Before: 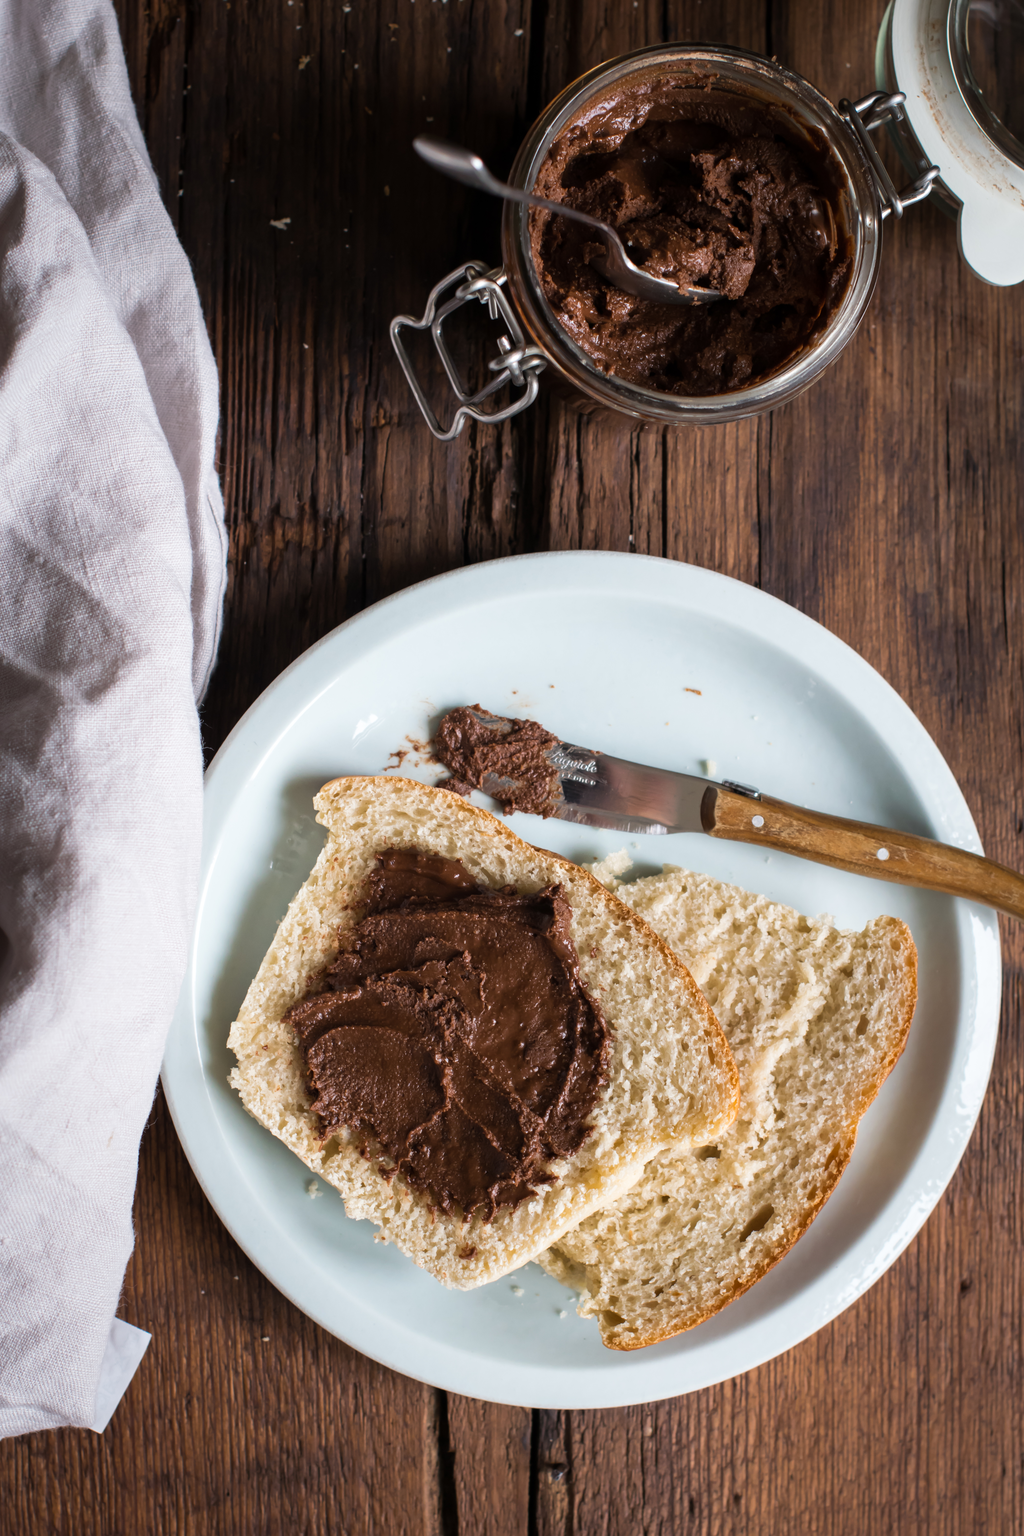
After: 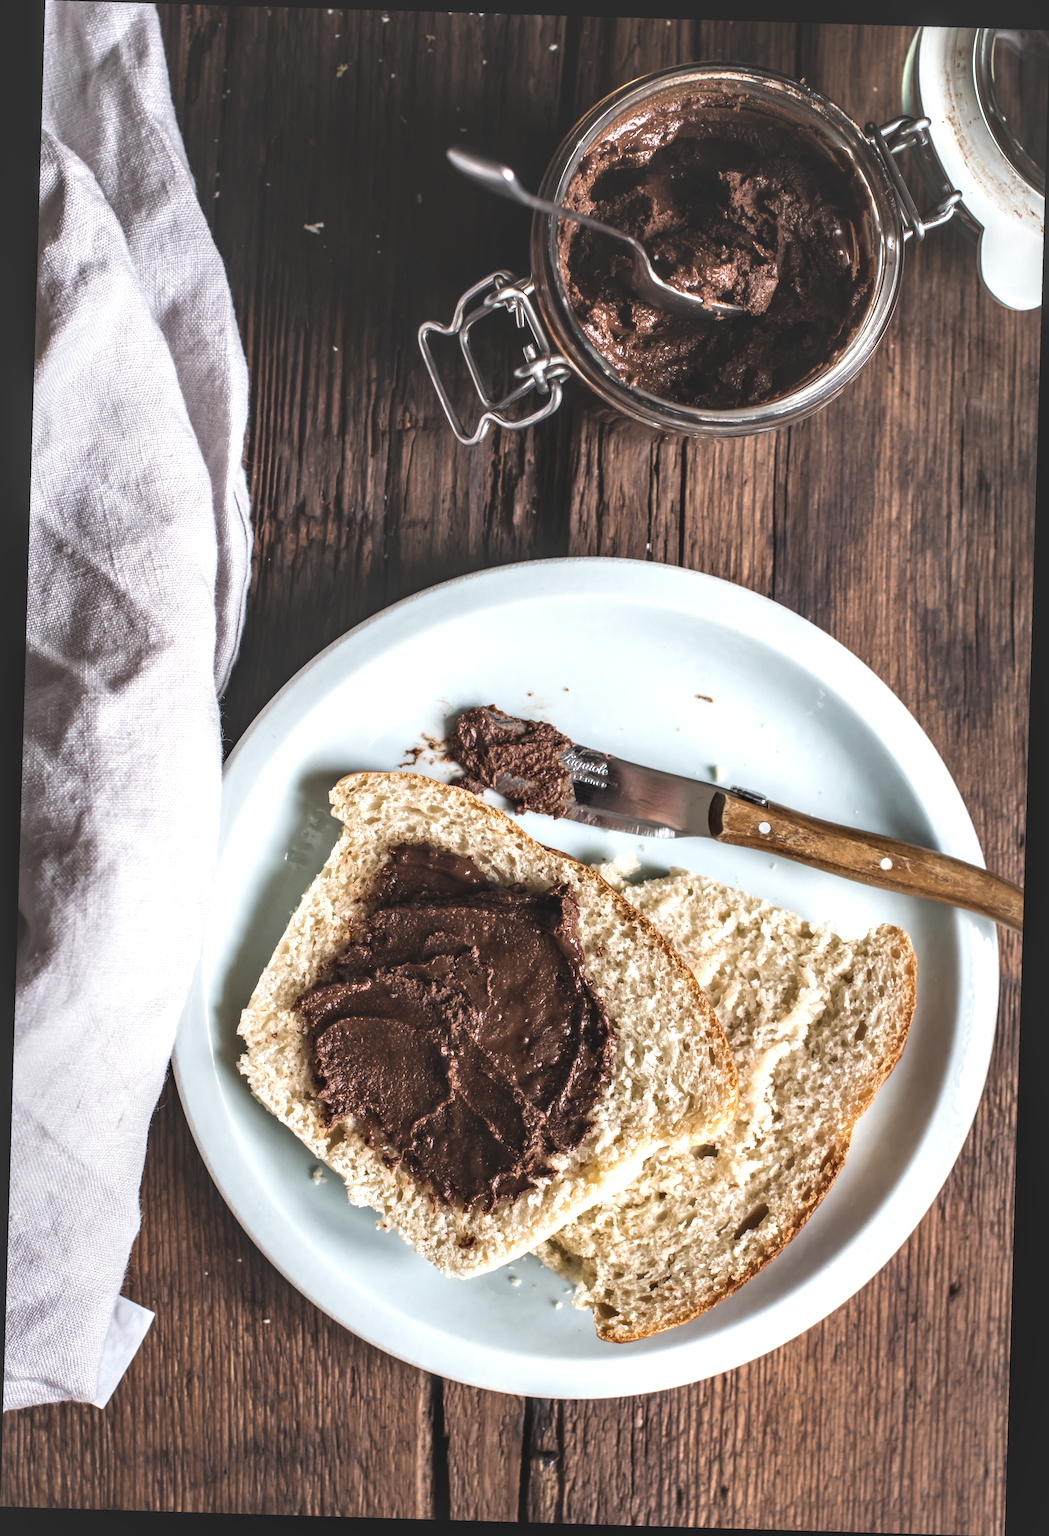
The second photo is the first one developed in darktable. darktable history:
exposure: black level correction -0.03, compensate highlight preservation false
rotate and perspective: rotation 1.72°, automatic cropping off
local contrast: highlights 19%, detail 186%
